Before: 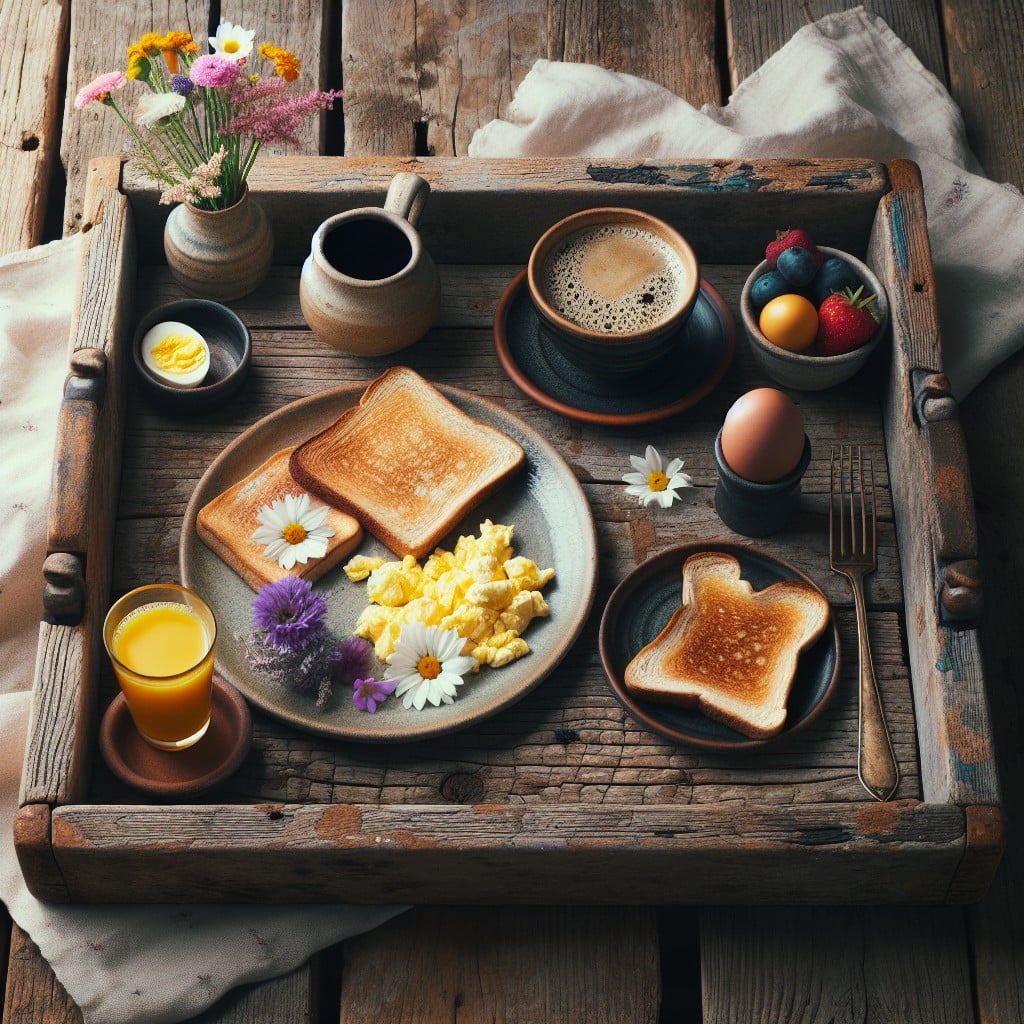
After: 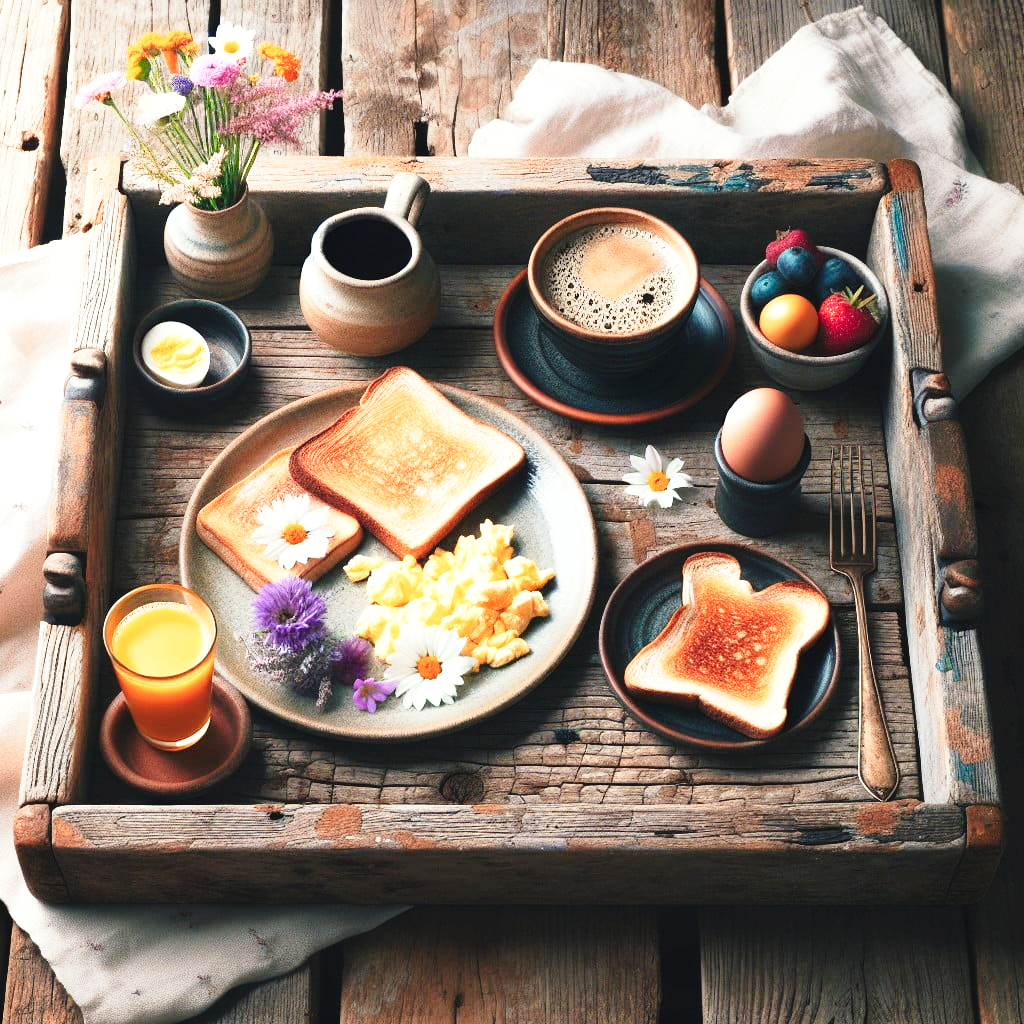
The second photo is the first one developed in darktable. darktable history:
exposure: black level correction -0.002, exposure 0.538 EV, compensate highlight preservation false
color zones: curves: ch1 [(0, 0.469) (0.072, 0.457) (0.243, 0.494) (0.429, 0.5) (0.571, 0.5) (0.714, 0.5) (0.857, 0.5) (1, 0.469)]; ch2 [(0, 0.499) (0.143, 0.467) (0.242, 0.436) (0.429, 0.493) (0.571, 0.5) (0.714, 0.5) (0.857, 0.5) (1, 0.499)]
base curve: curves: ch0 [(0, 0) (0.028, 0.03) (0.121, 0.232) (0.46, 0.748) (0.859, 0.968) (1, 1)], preserve colors none
